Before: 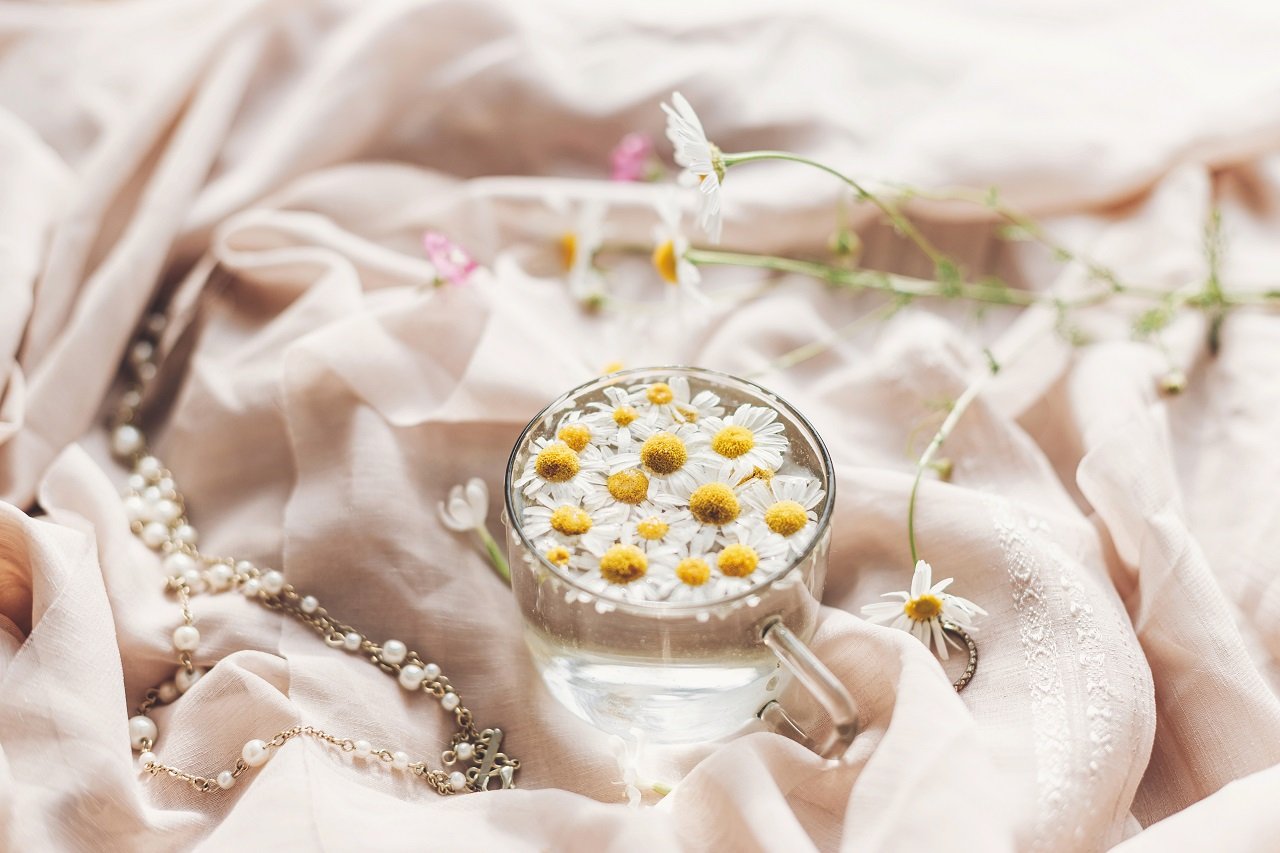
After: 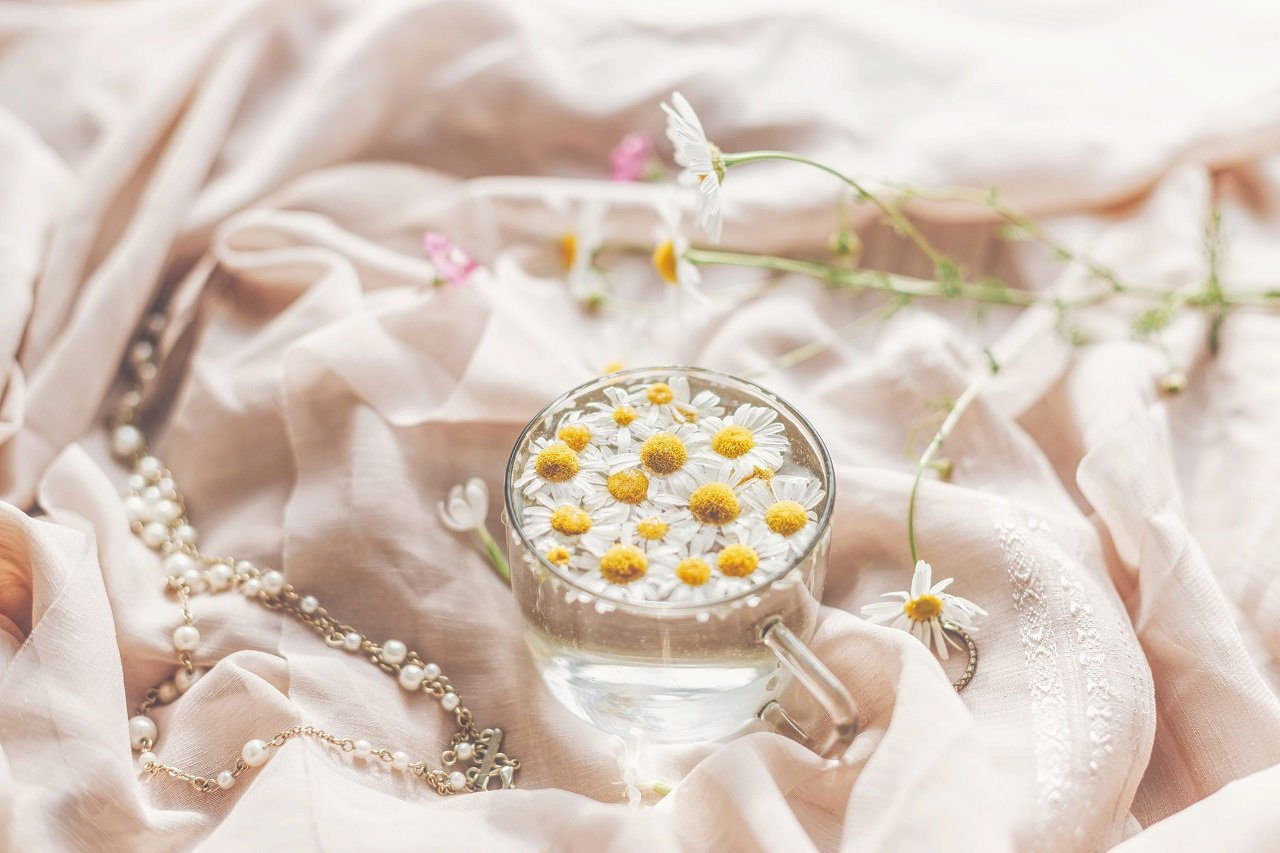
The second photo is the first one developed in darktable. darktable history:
local contrast: highlights 71%, shadows 17%, midtone range 0.192
